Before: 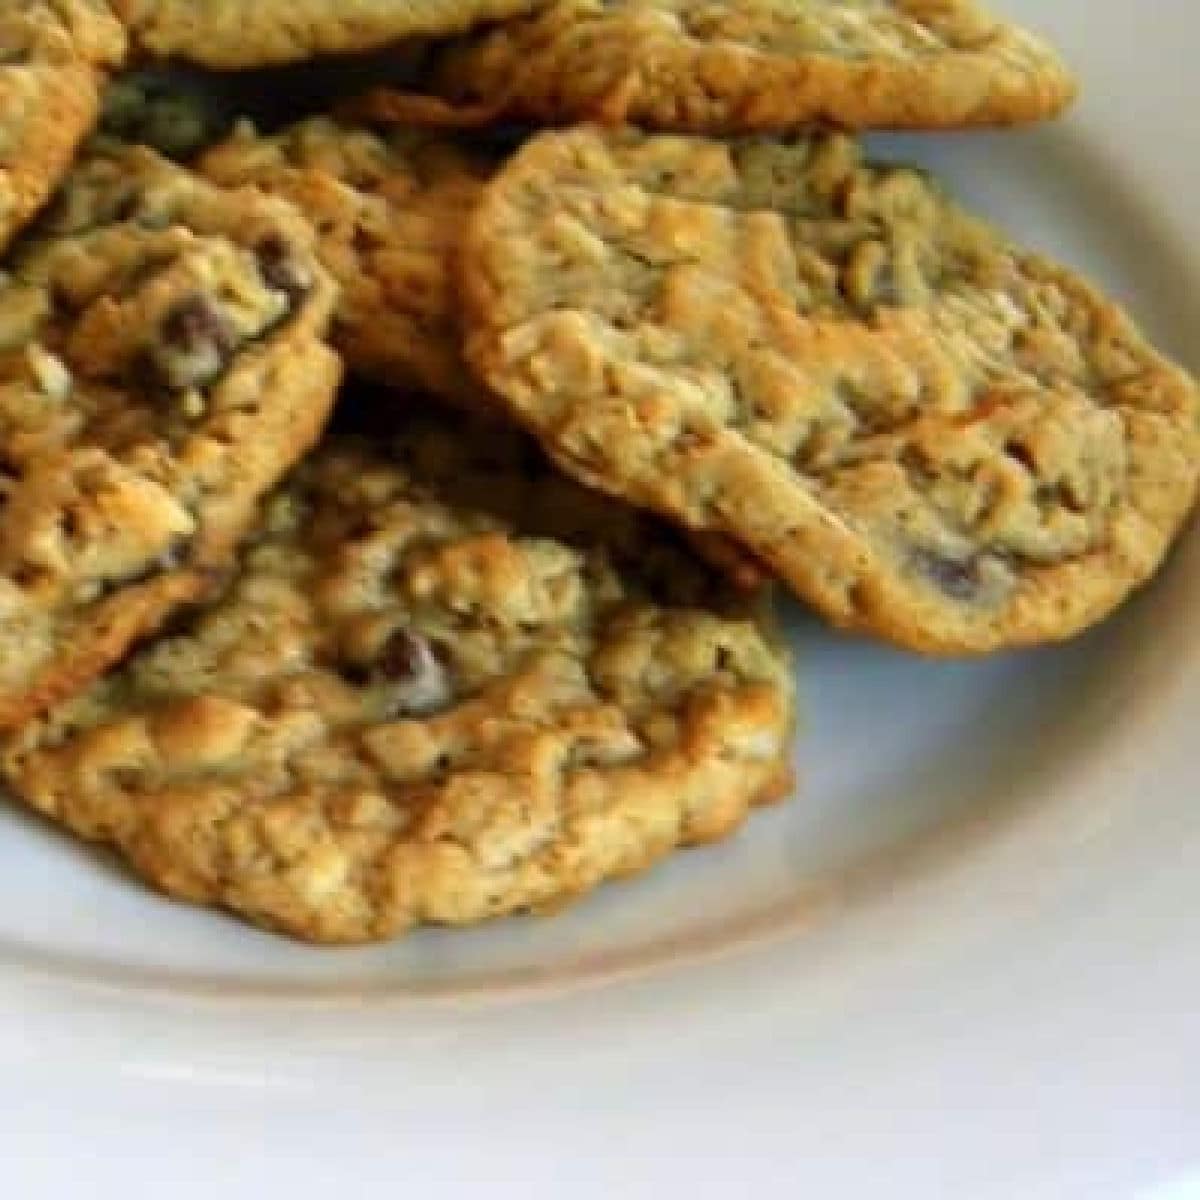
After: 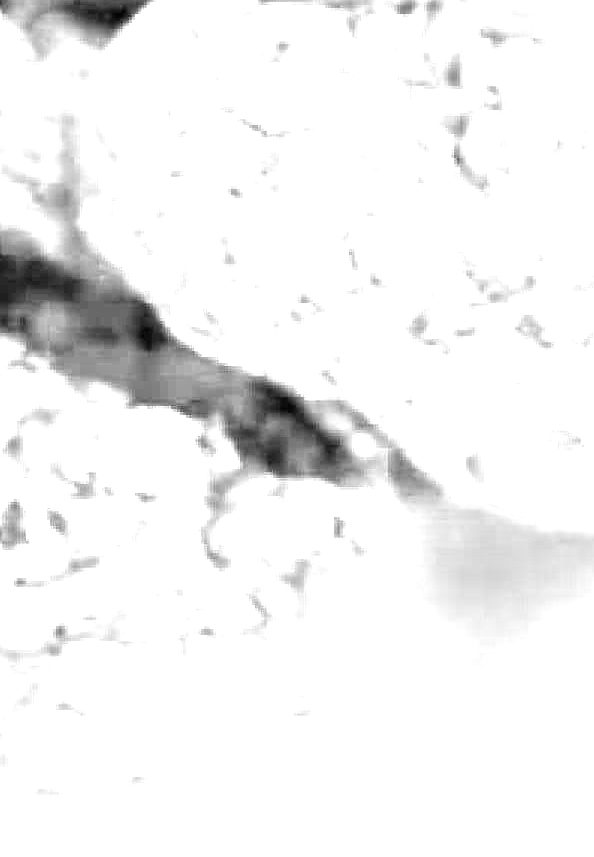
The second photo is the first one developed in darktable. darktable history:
crop: left 32.075%, top 10.976%, right 18.355%, bottom 17.596%
white balance: red 8, blue 8
monochrome: on, module defaults
